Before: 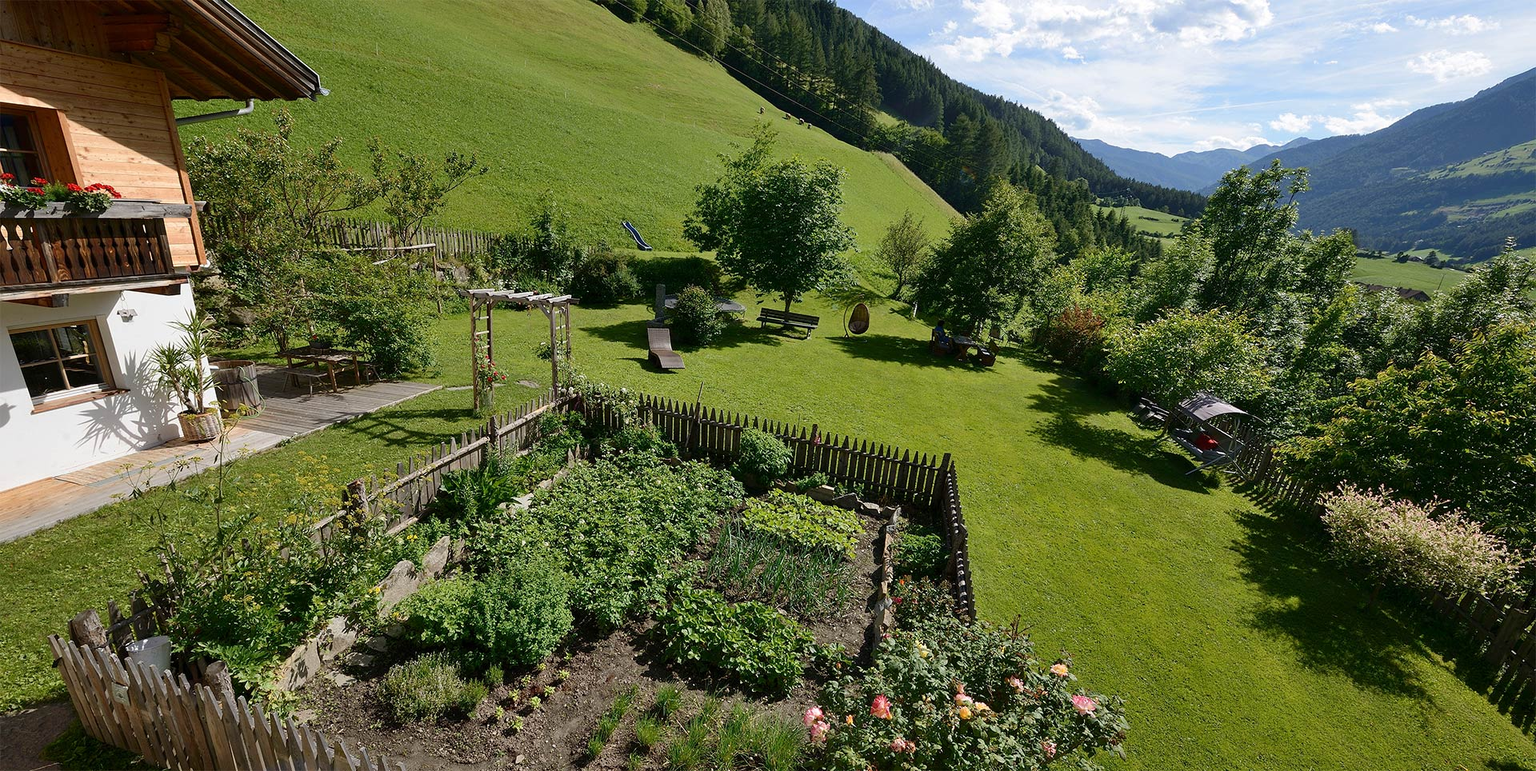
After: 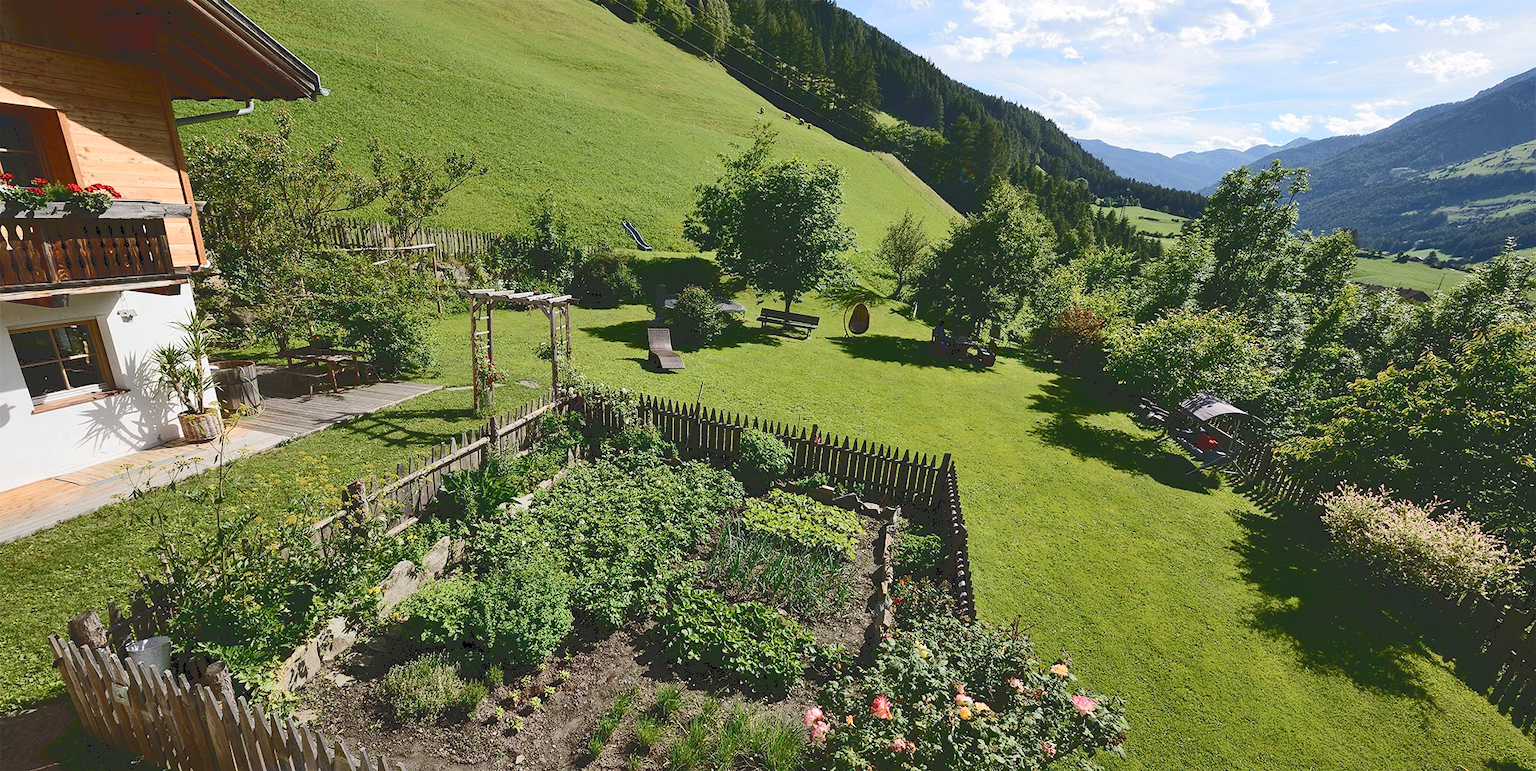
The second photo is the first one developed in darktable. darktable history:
tone curve: curves: ch0 [(0, 0) (0.003, 0.174) (0.011, 0.178) (0.025, 0.182) (0.044, 0.185) (0.069, 0.191) (0.1, 0.194) (0.136, 0.199) (0.177, 0.219) (0.224, 0.246) (0.277, 0.284) (0.335, 0.35) (0.399, 0.43) (0.468, 0.539) (0.543, 0.637) (0.623, 0.711) (0.709, 0.799) (0.801, 0.865) (0.898, 0.914) (1, 1)], color space Lab, independent channels, preserve colors none
exposure: black level correction 0.001, exposure 0.015 EV, compensate highlight preservation false
